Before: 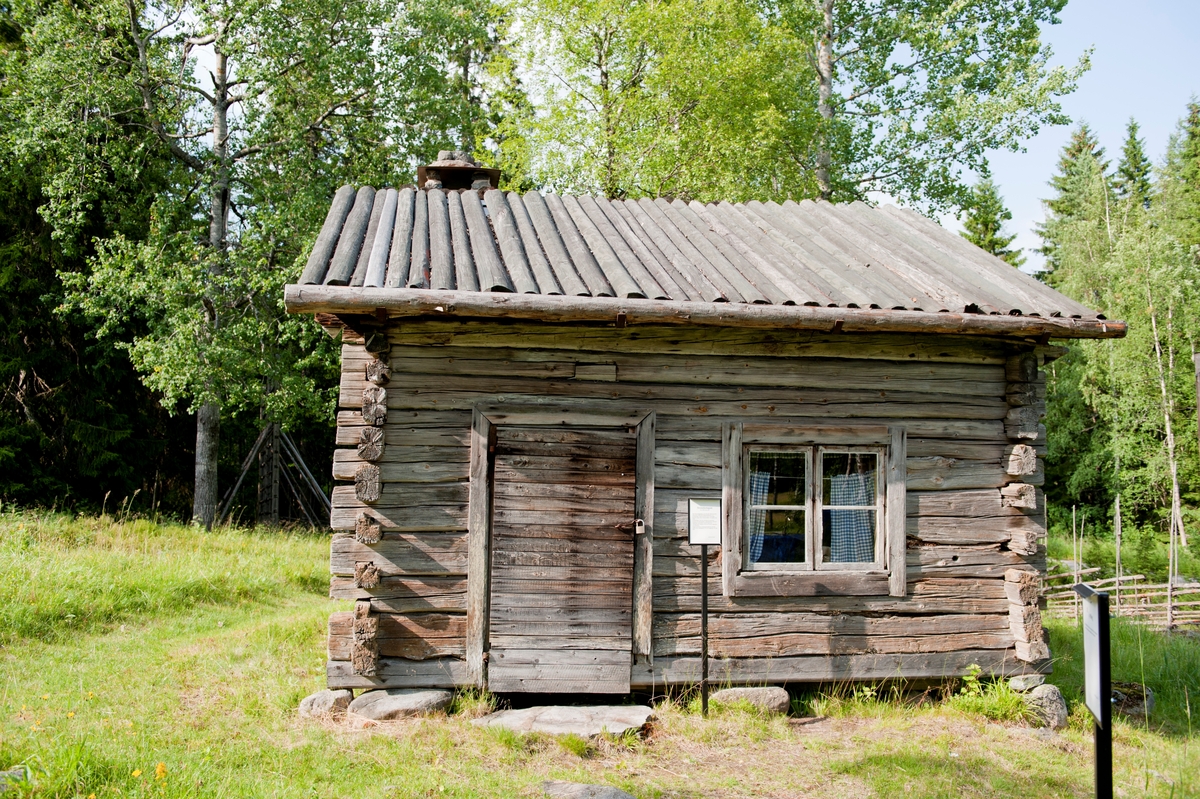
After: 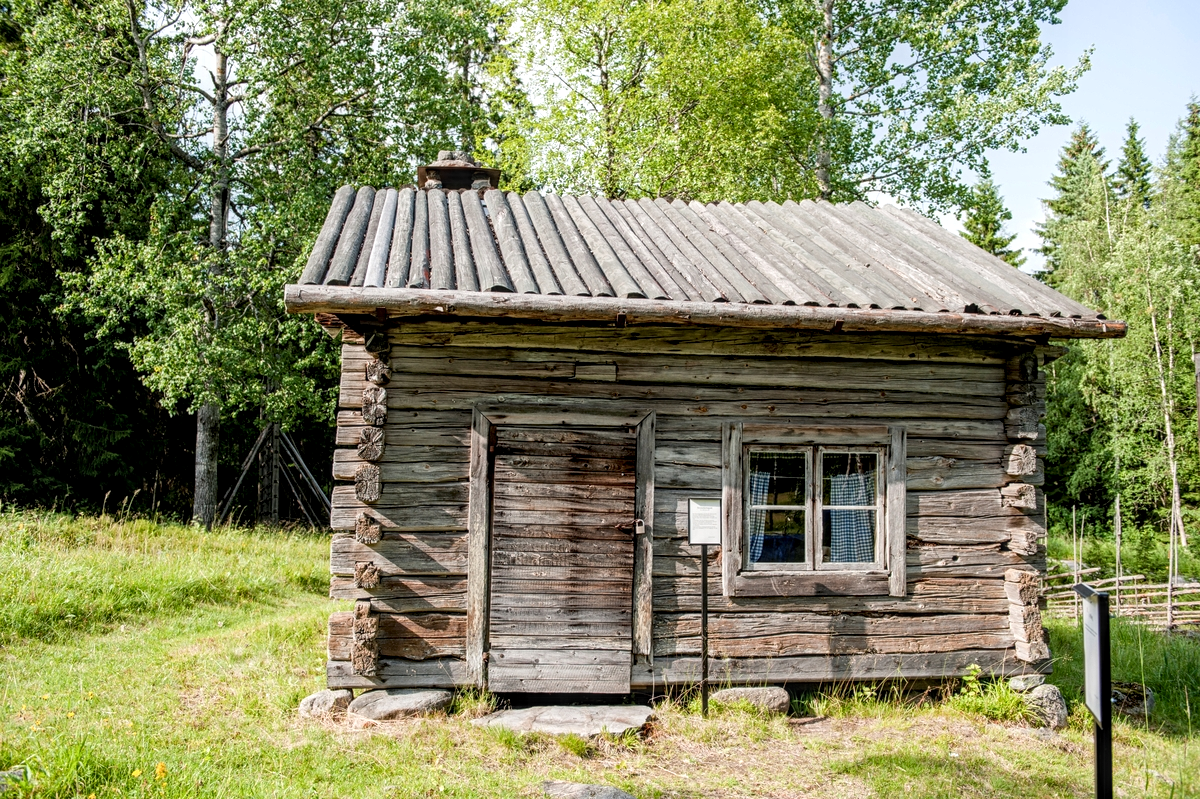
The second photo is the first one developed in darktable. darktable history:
local contrast: highlights 79%, shadows 56%, detail 175%, midtone range 0.428
contrast equalizer: y [[0.439, 0.44, 0.442, 0.457, 0.493, 0.498], [0.5 ×6], [0.5 ×6], [0 ×6], [0 ×6]]
